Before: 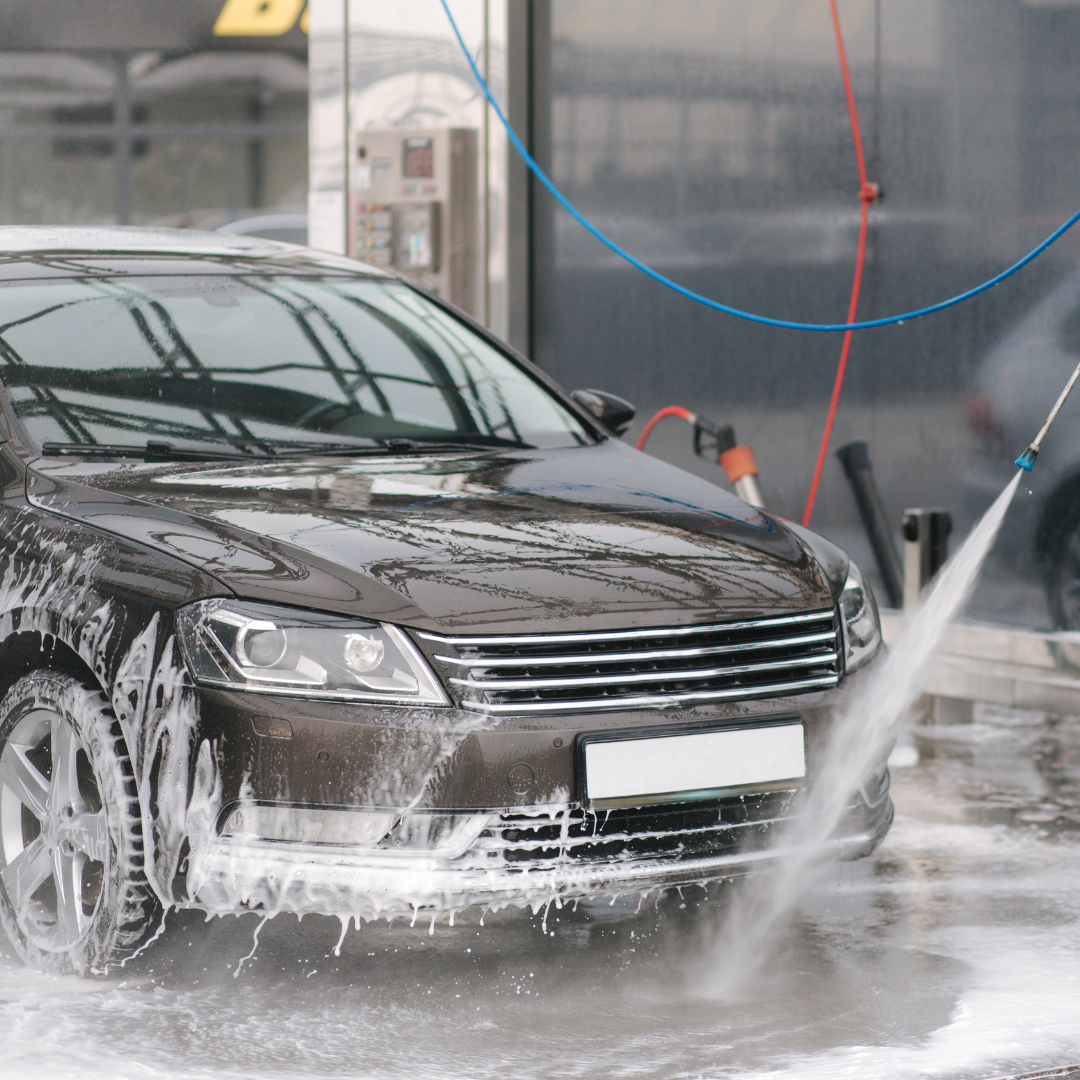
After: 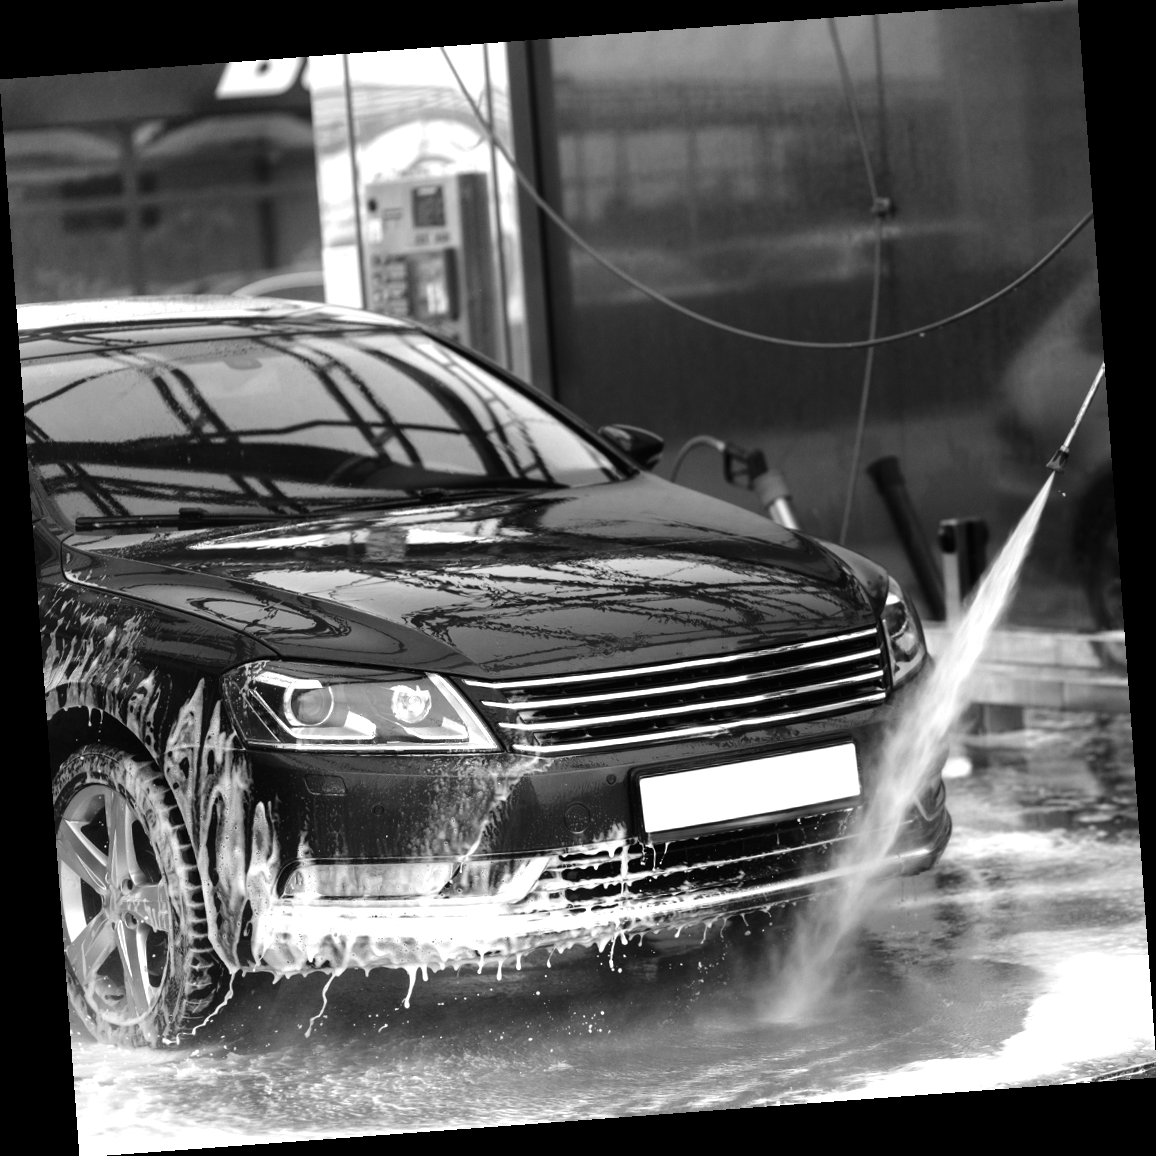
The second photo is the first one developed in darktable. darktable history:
rotate and perspective: rotation -4.25°, automatic cropping off
contrast brightness saturation: contrast -0.03, brightness -0.59, saturation -1
exposure: black level correction -0.002, exposure 0.54 EV, compensate highlight preservation false
